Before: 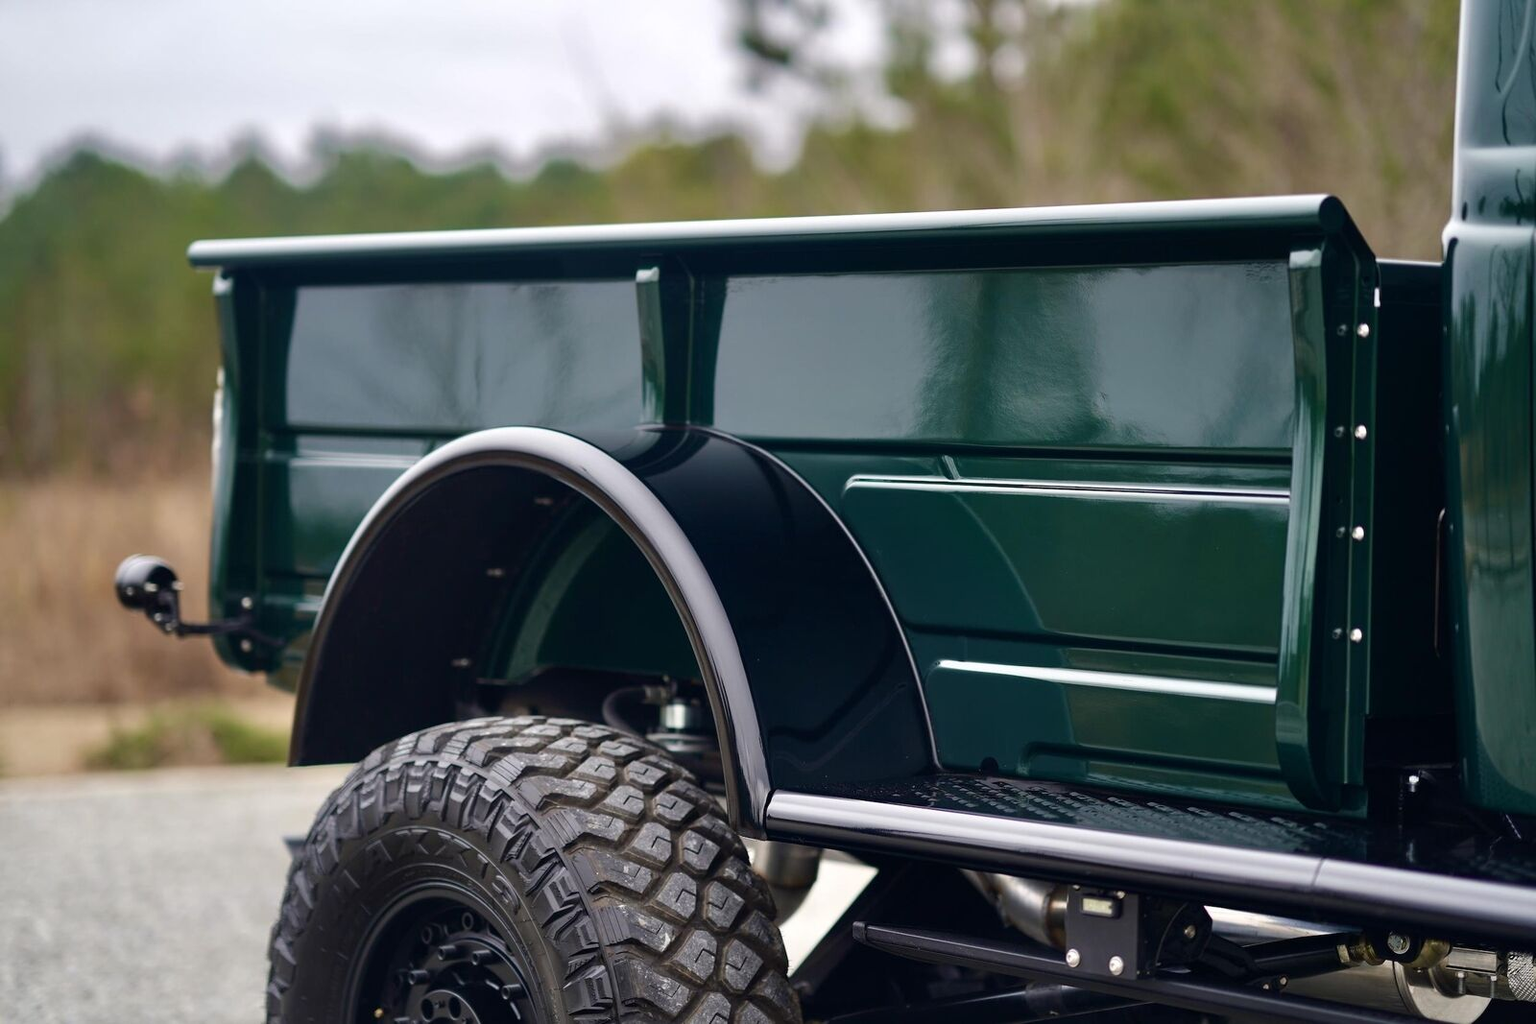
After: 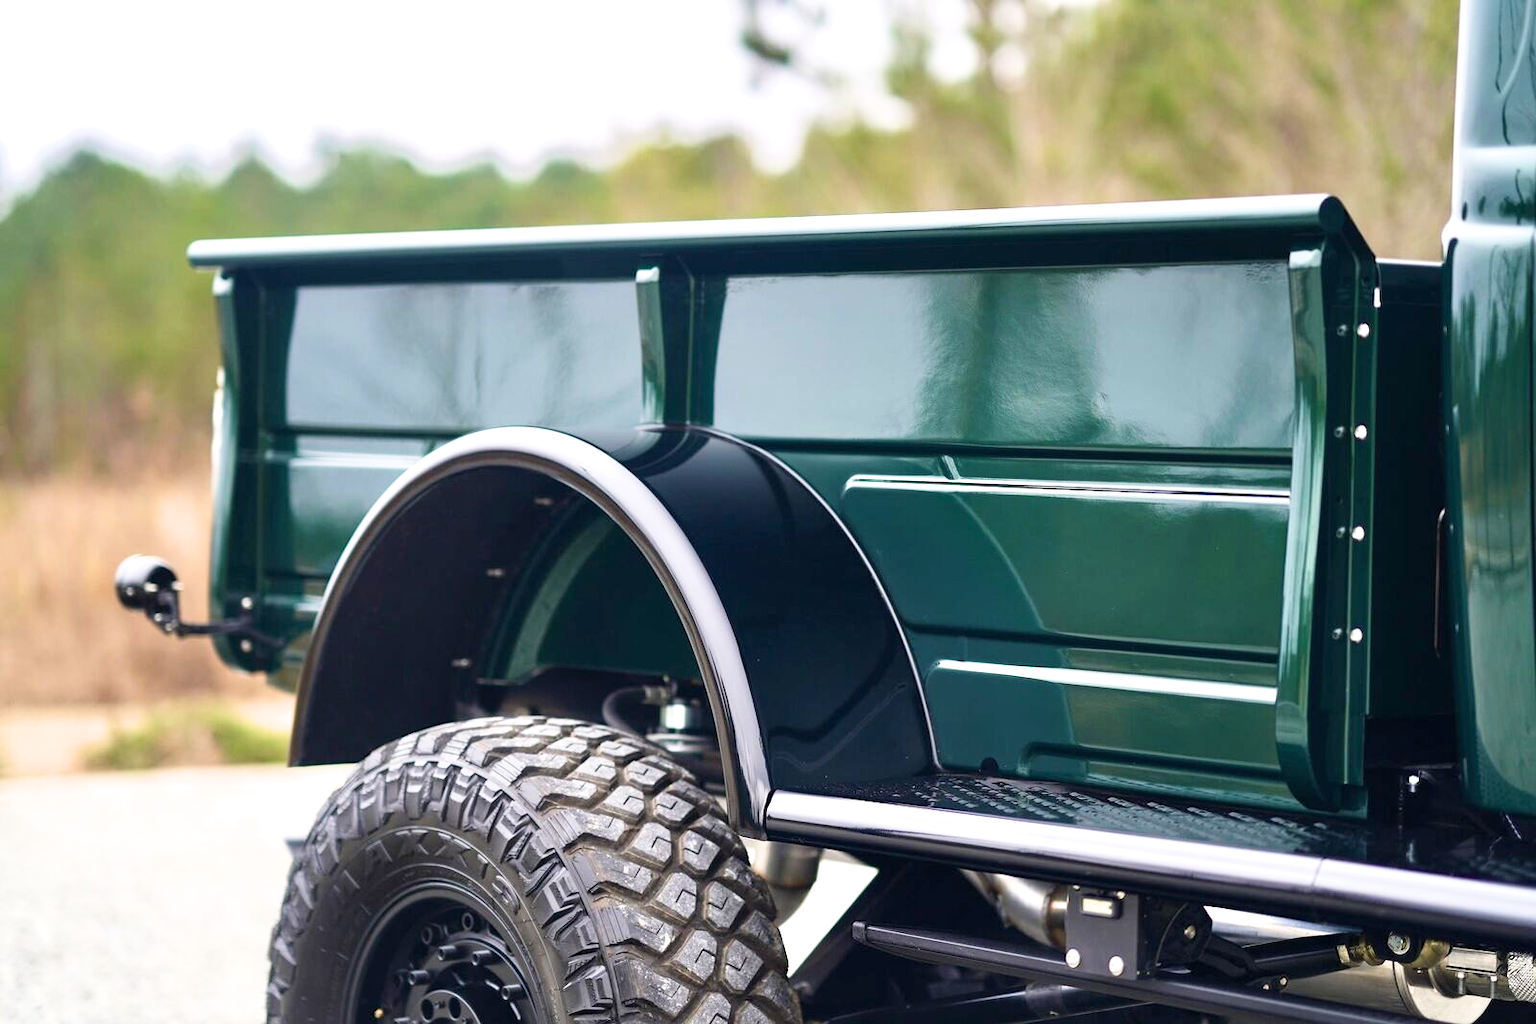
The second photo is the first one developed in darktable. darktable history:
exposure: black level correction 0, exposure 1.474 EV, compensate highlight preservation false
filmic rgb: black relative exposure -11.33 EV, white relative exposure 3.22 EV, threshold 3.02 EV, hardness 6.69, enable highlight reconstruction true
